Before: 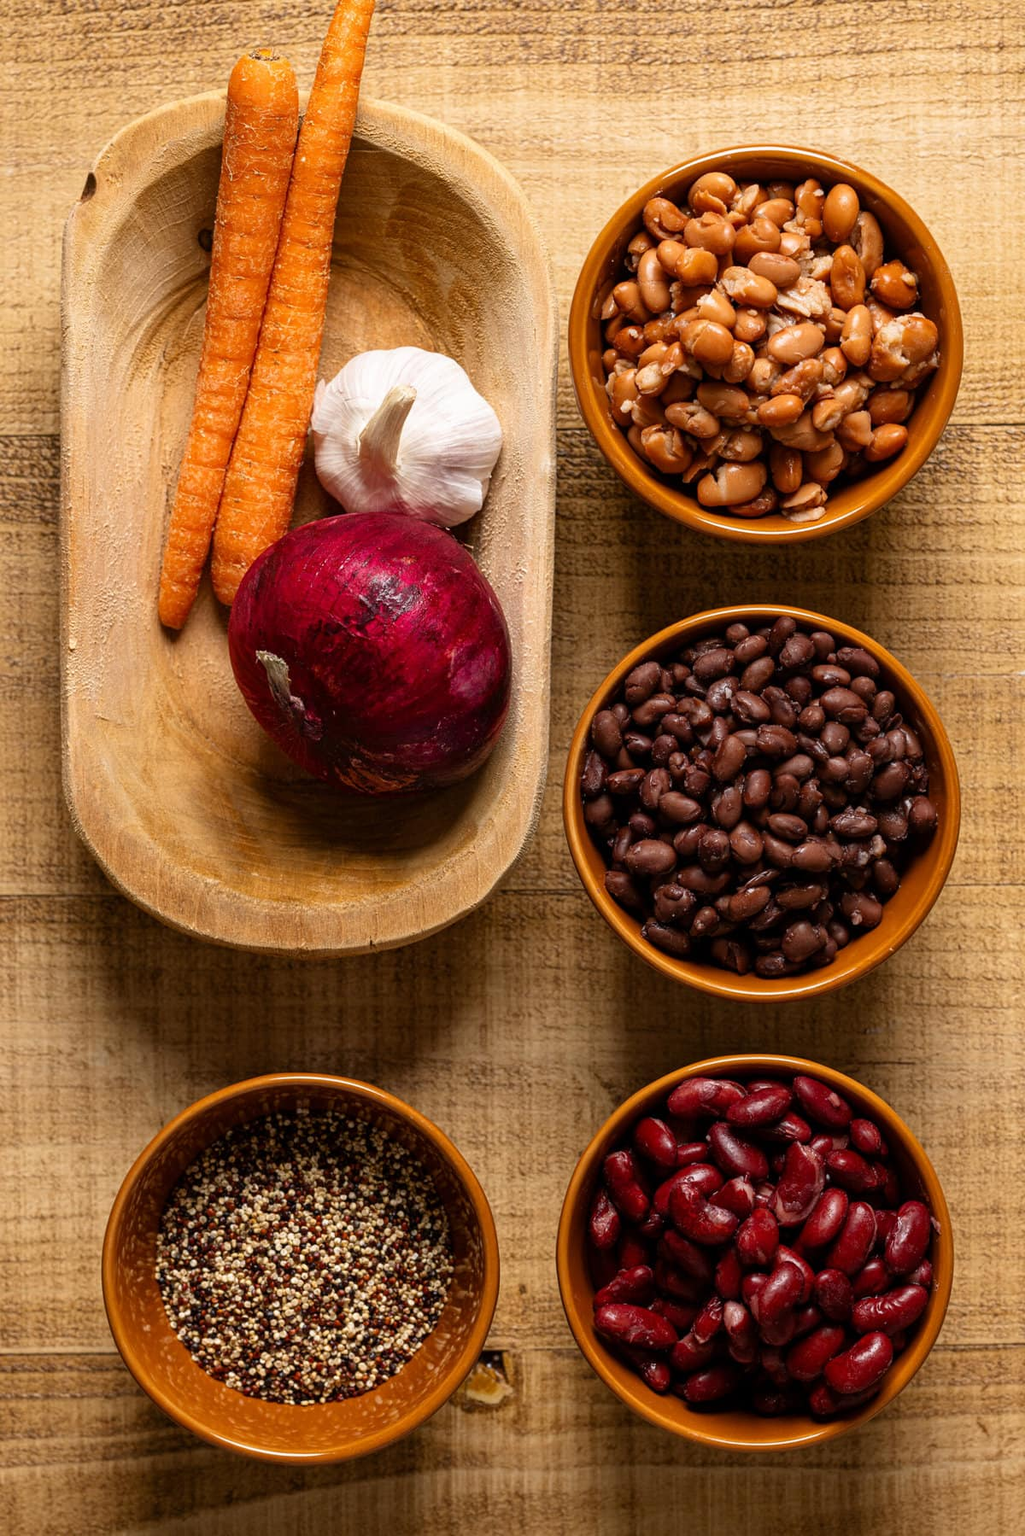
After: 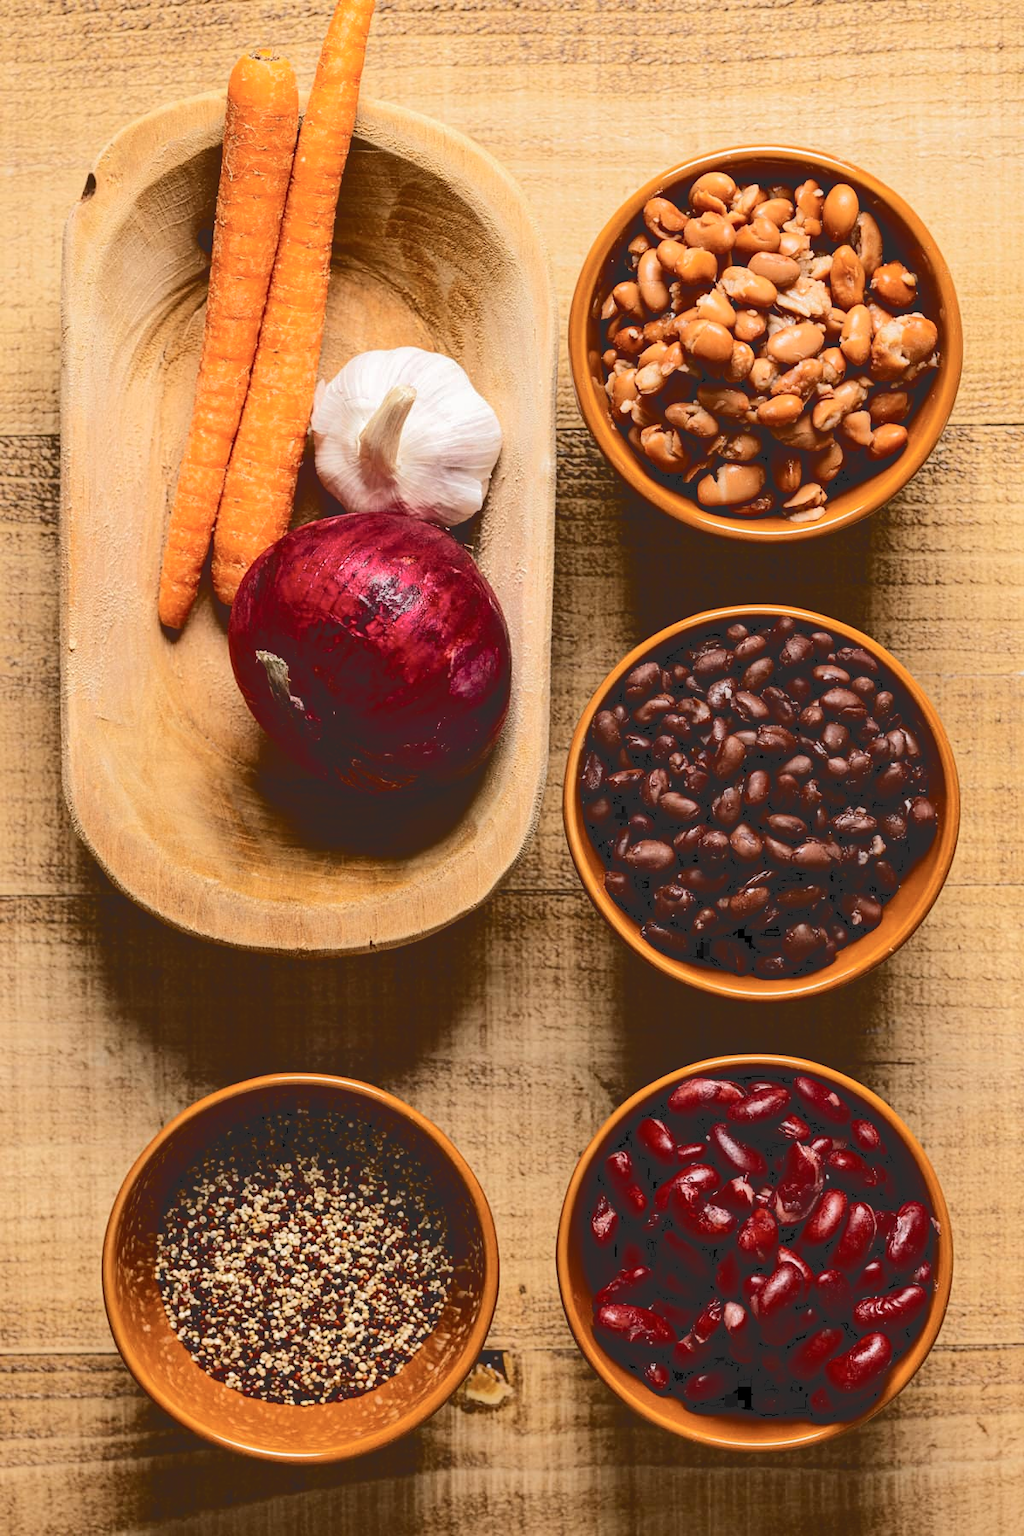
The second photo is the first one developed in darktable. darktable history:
tone curve: curves: ch0 [(0, 0) (0.003, 0.169) (0.011, 0.169) (0.025, 0.169) (0.044, 0.173) (0.069, 0.178) (0.1, 0.183) (0.136, 0.185) (0.177, 0.197) (0.224, 0.227) (0.277, 0.292) (0.335, 0.391) (0.399, 0.491) (0.468, 0.592) (0.543, 0.672) (0.623, 0.734) (0.709, 0.785) (0.801, 0.844) (0.898, 0.893) (1, 1)], color space Lab, independent channels, preserve colors none
